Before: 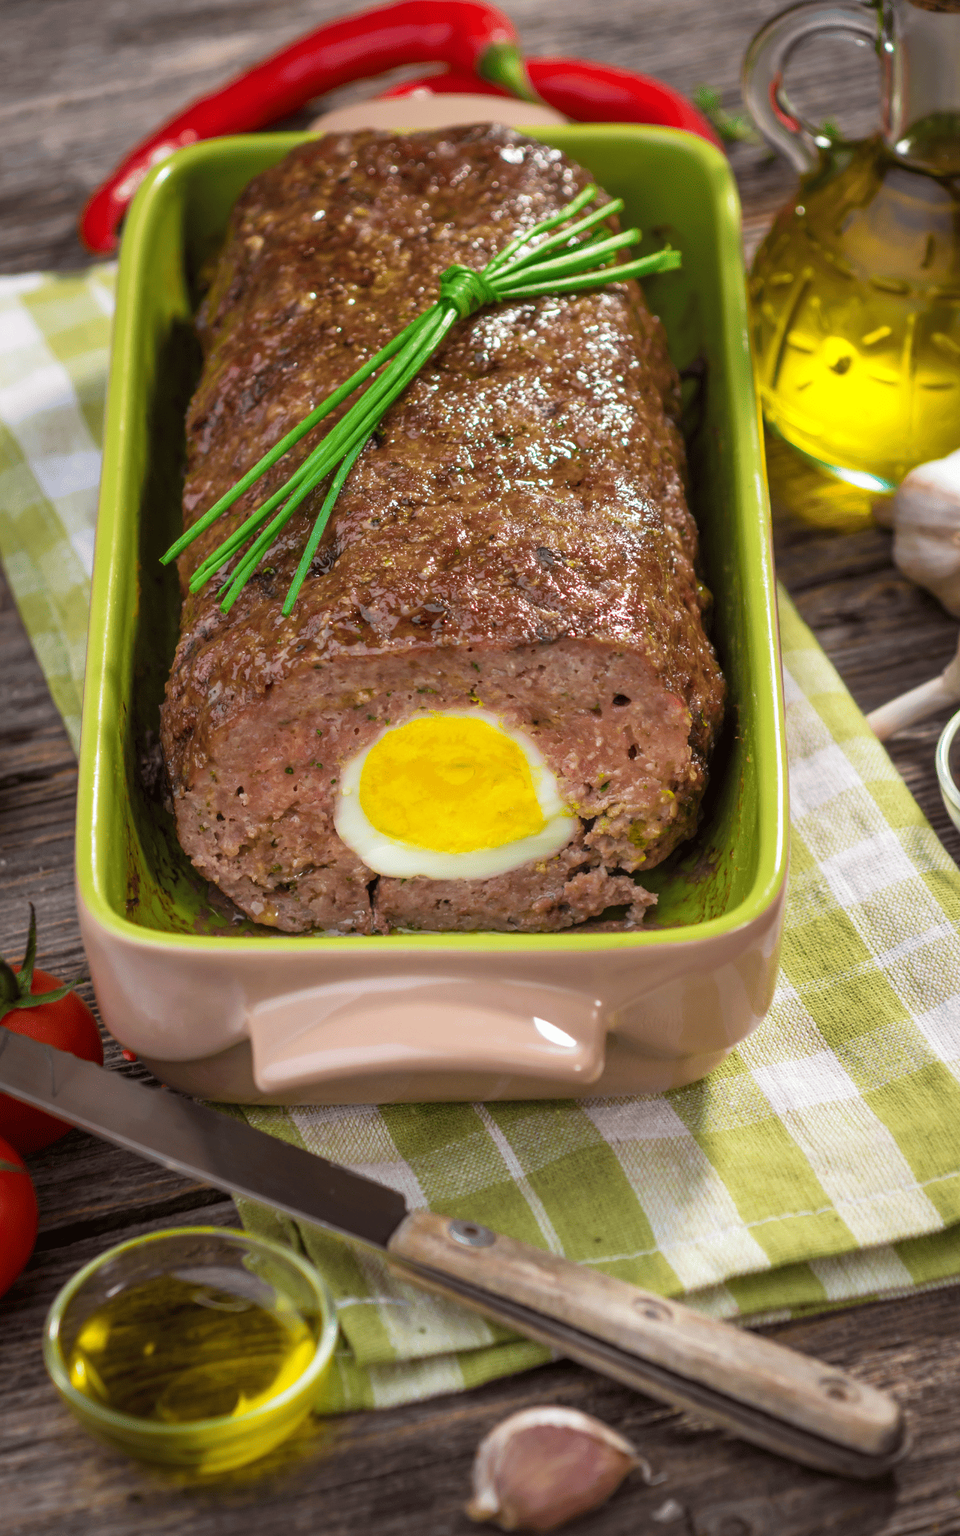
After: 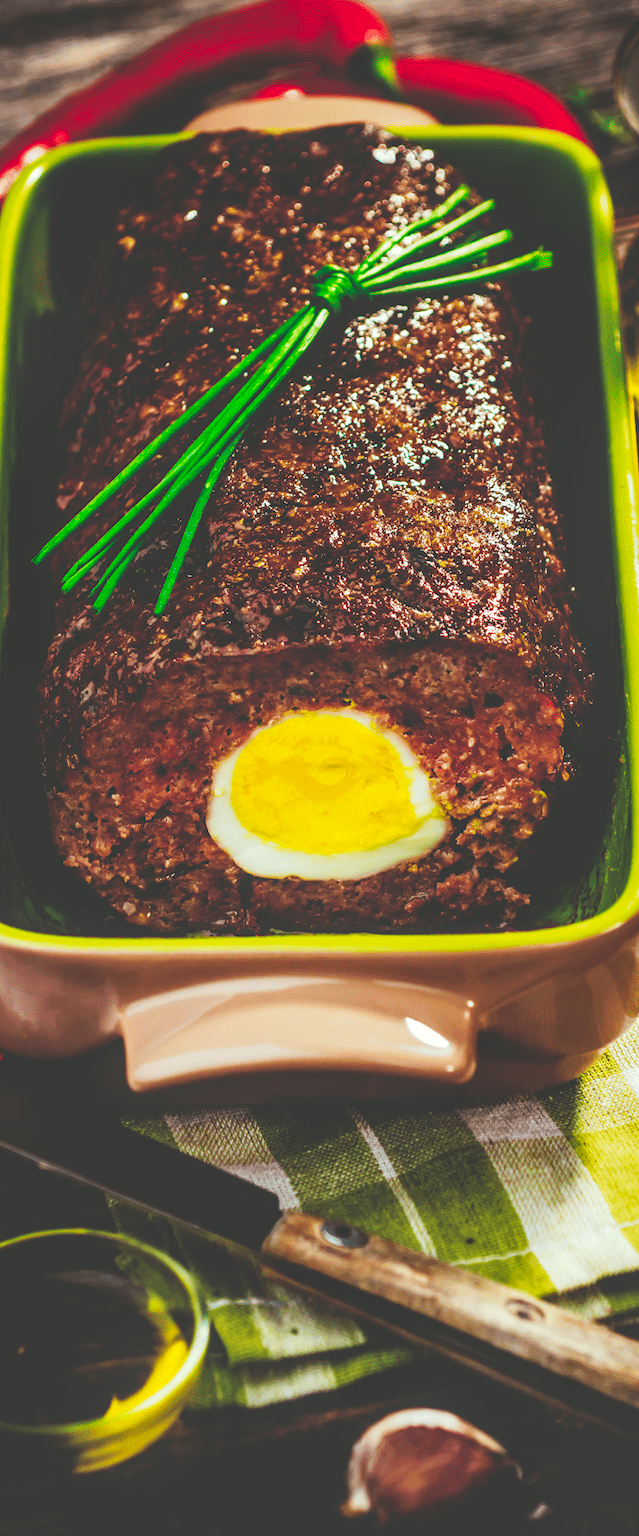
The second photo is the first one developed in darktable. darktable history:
local contrast: on, module defaults
crop and rotate: left 13.409%, right 19.924%
tone curve: curves: ch0 [(0, 0) (0.003, 0.231) (0.011, 0.231) (0.025, 0.231) (0.044, 0.231) (0.069, 0.231) (0.1, 0.234) (0.136, 0.239) (0.177, 0.243) (0.224, 0.247) (0.277, 0.265) (0.335, 0.311) (0.399, 0.389) (0.468, 0.507) (0.543, 0.634) (0.623, 0.74) (0.709, 0.83) (0.801, 0.889) (0.898, 0.93) (1, 1)], preserve colors none
base curve: curves: ch0 [(0, 0.02) (0.083, 0.036) (1, 1)], preserve colors none
exposure: exposure -0.04 EV, compensate highlight preservation false
tone equalizer: on, module defaults
color correction: highlights a* -4.73, highlights b* 5.06, saturation 0.97
